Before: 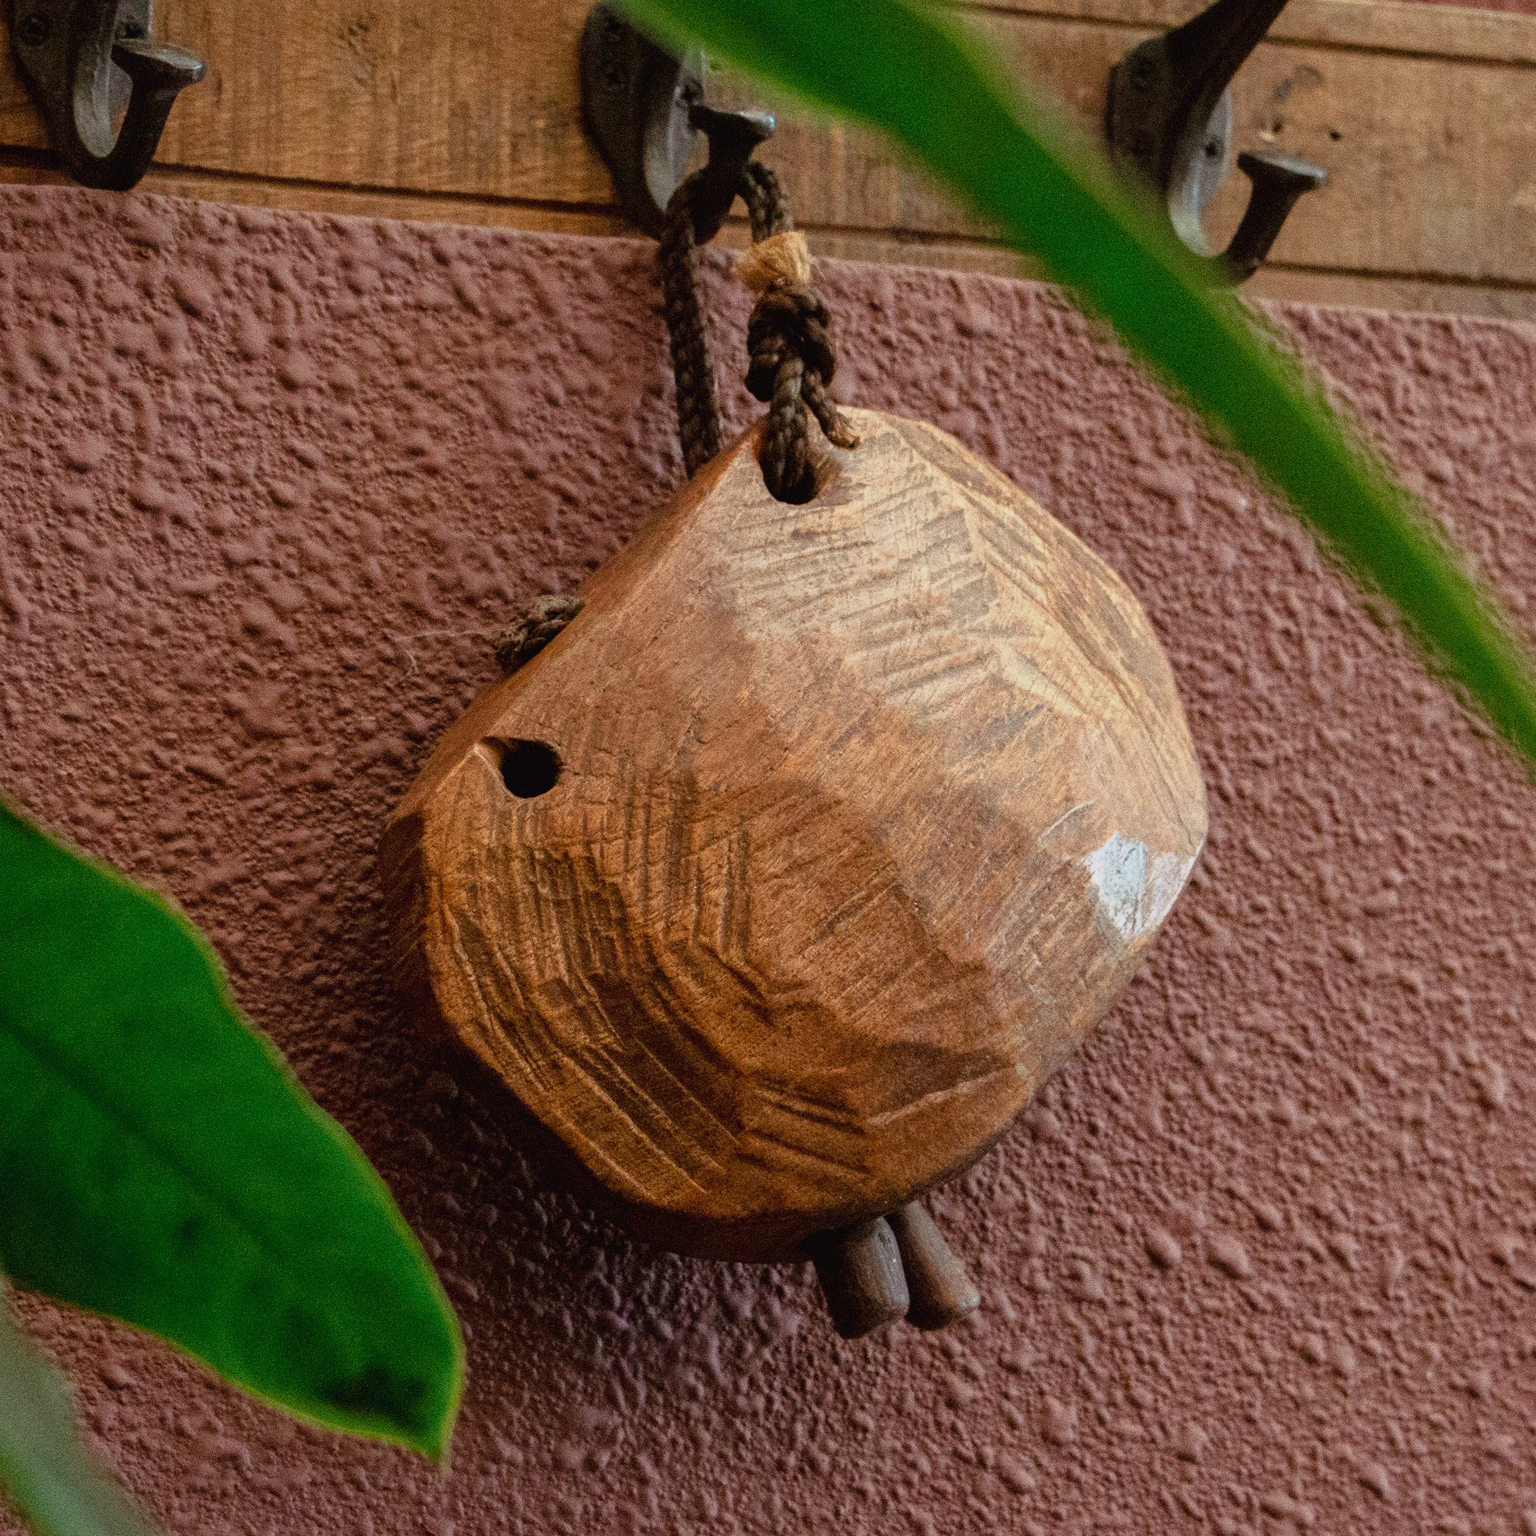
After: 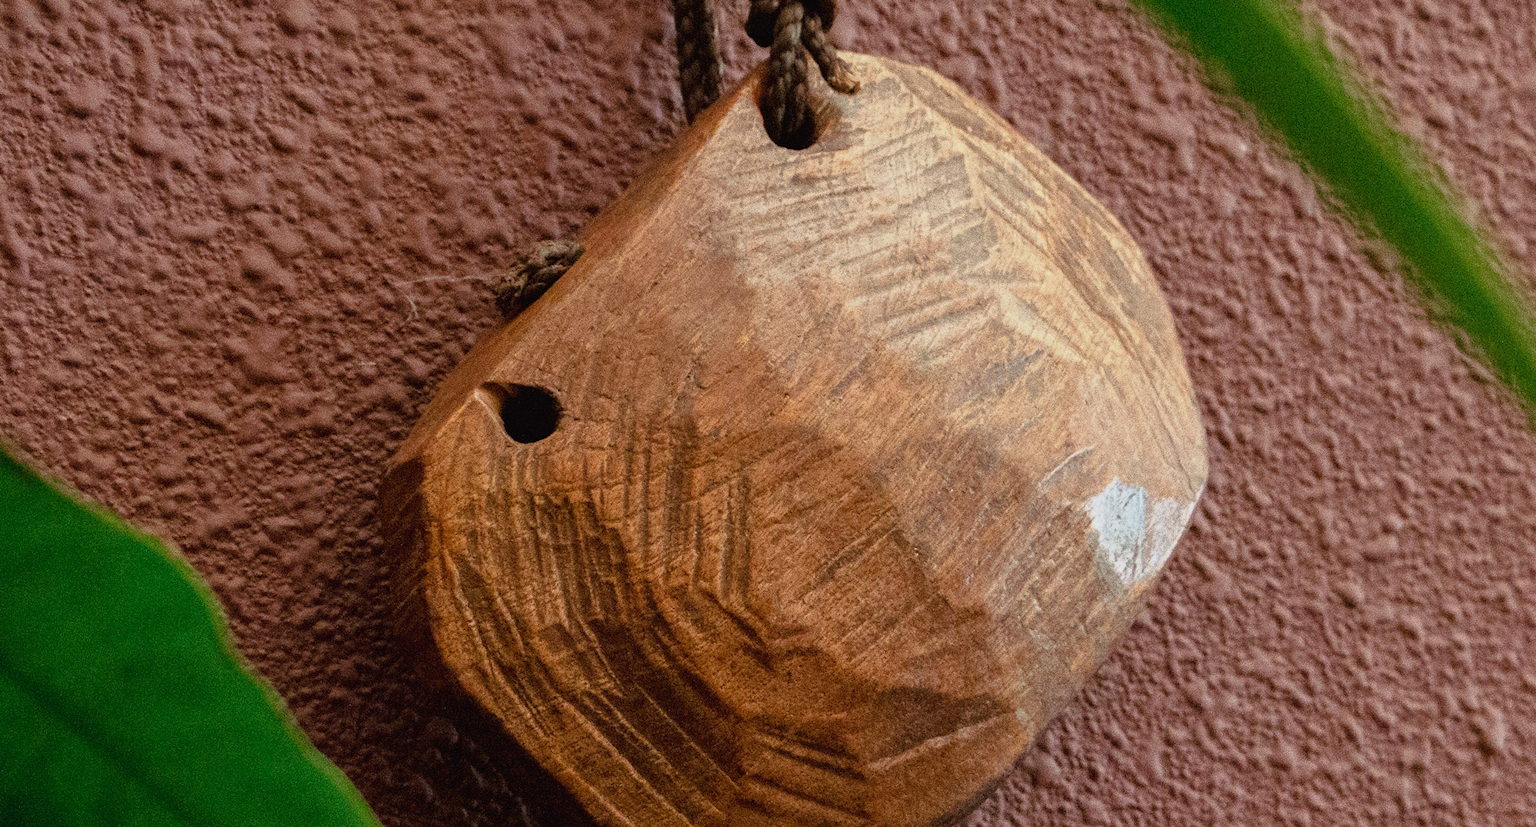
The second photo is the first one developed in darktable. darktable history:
crop and rotate: top 23.112%, bottom 22.969%
